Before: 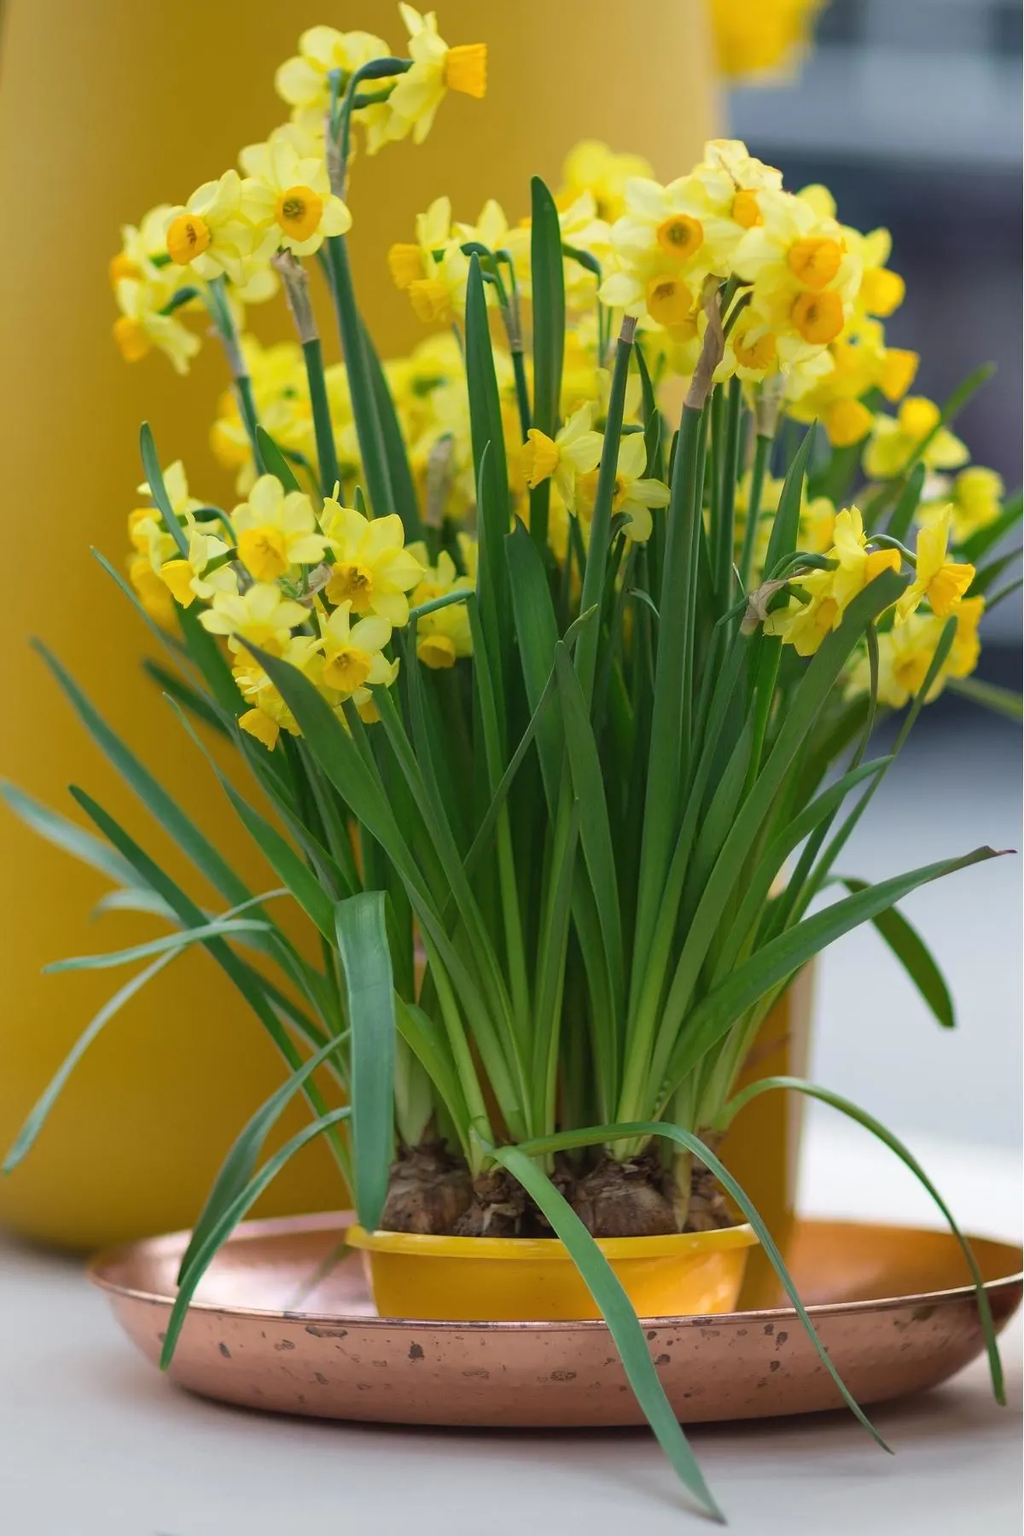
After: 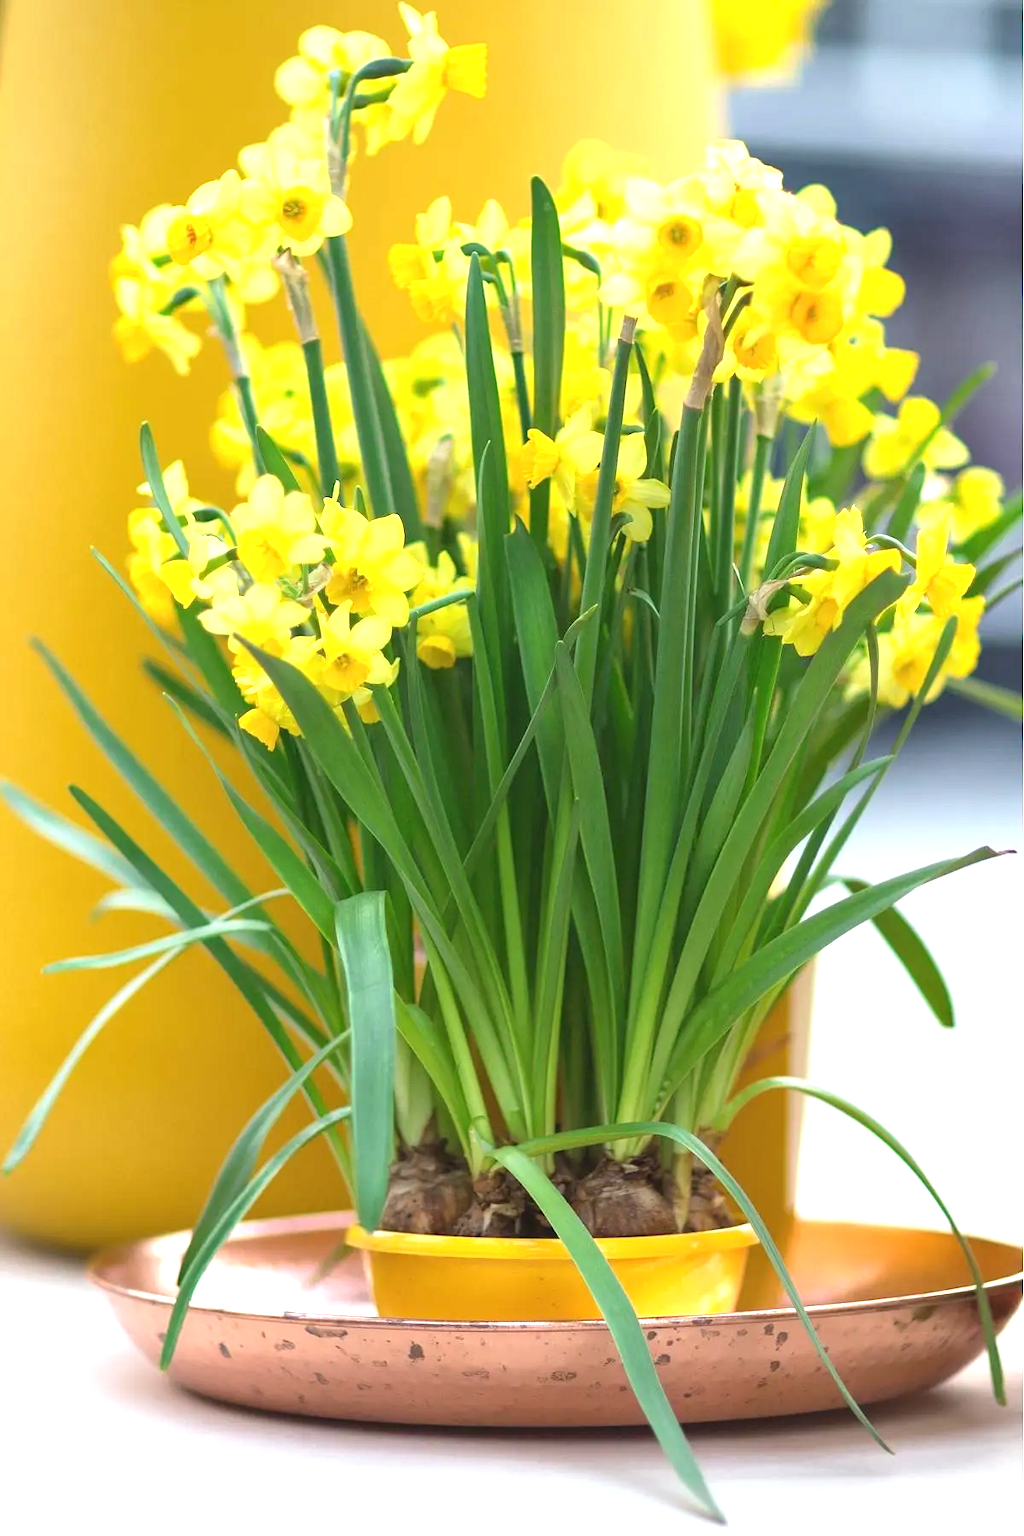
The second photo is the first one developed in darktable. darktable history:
white balance: emerald 1
exposure: black level correction 0, exposure 1.2 EV, compensate highlight preservation false
